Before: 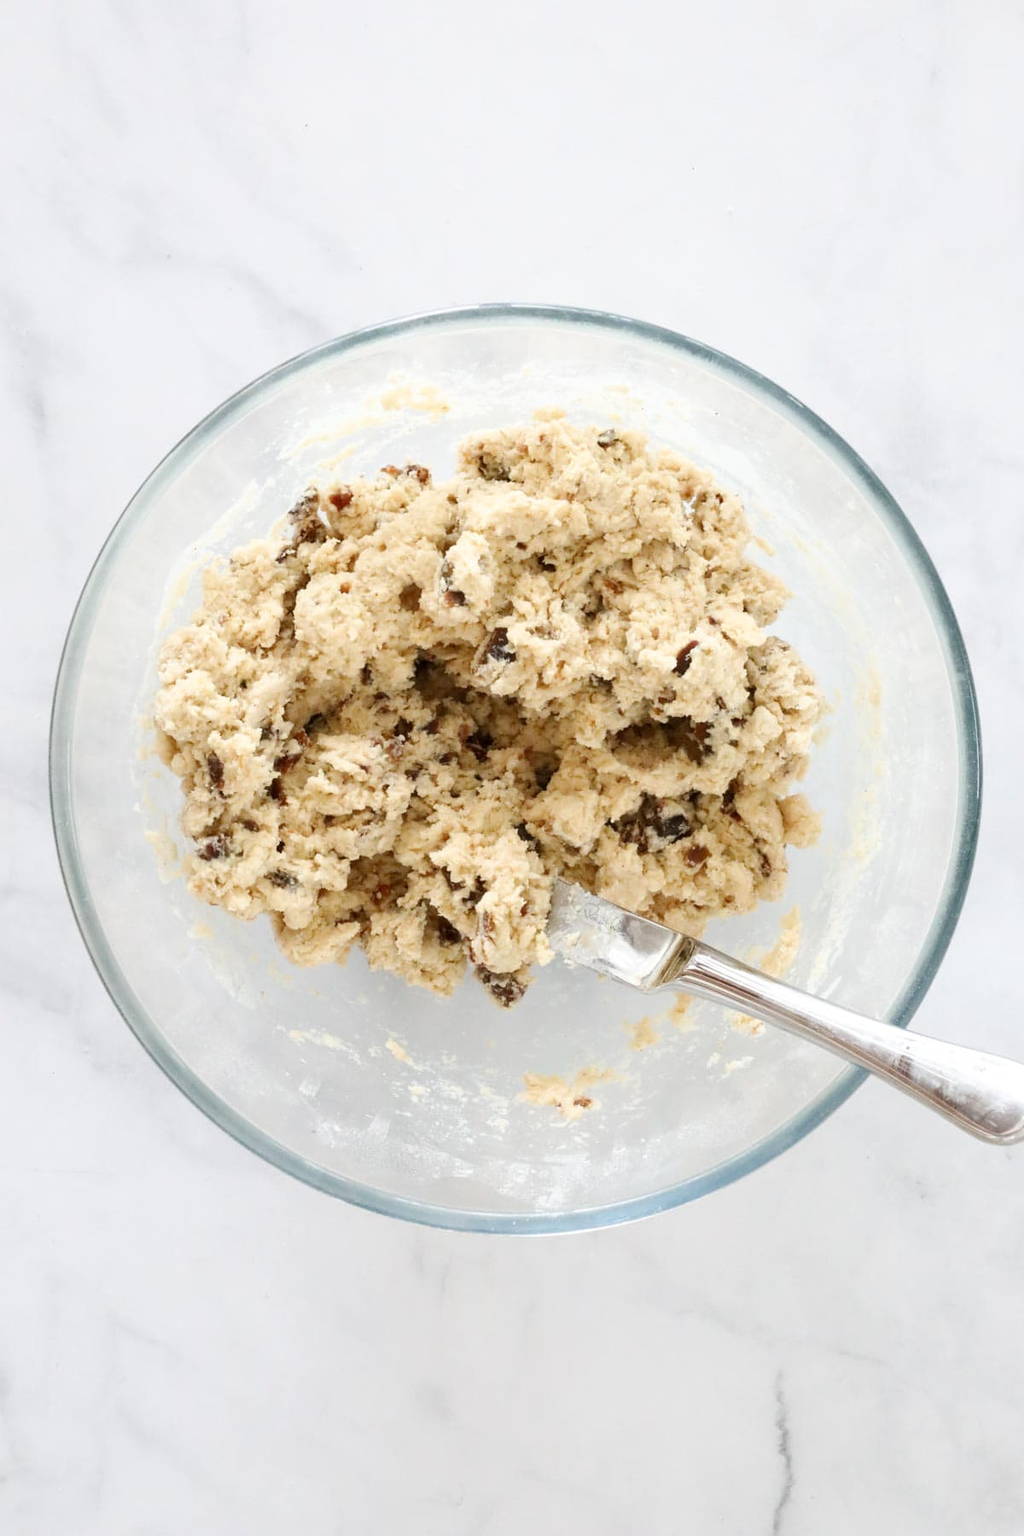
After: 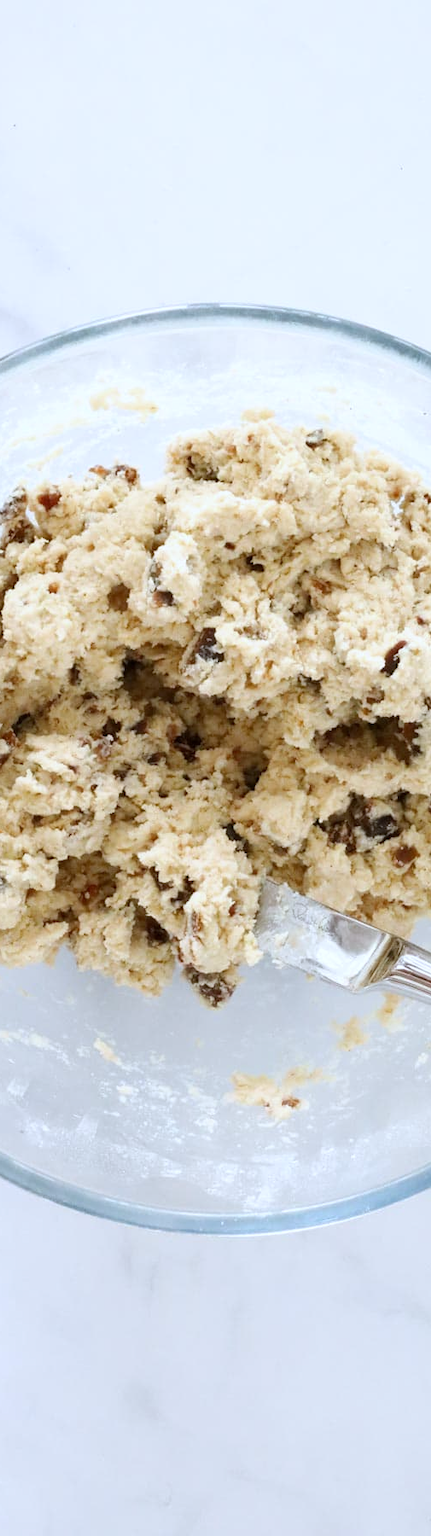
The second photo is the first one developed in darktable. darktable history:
white balance: red 0.954, blue 1.079
crop: left 28.583%, right 29.231%
